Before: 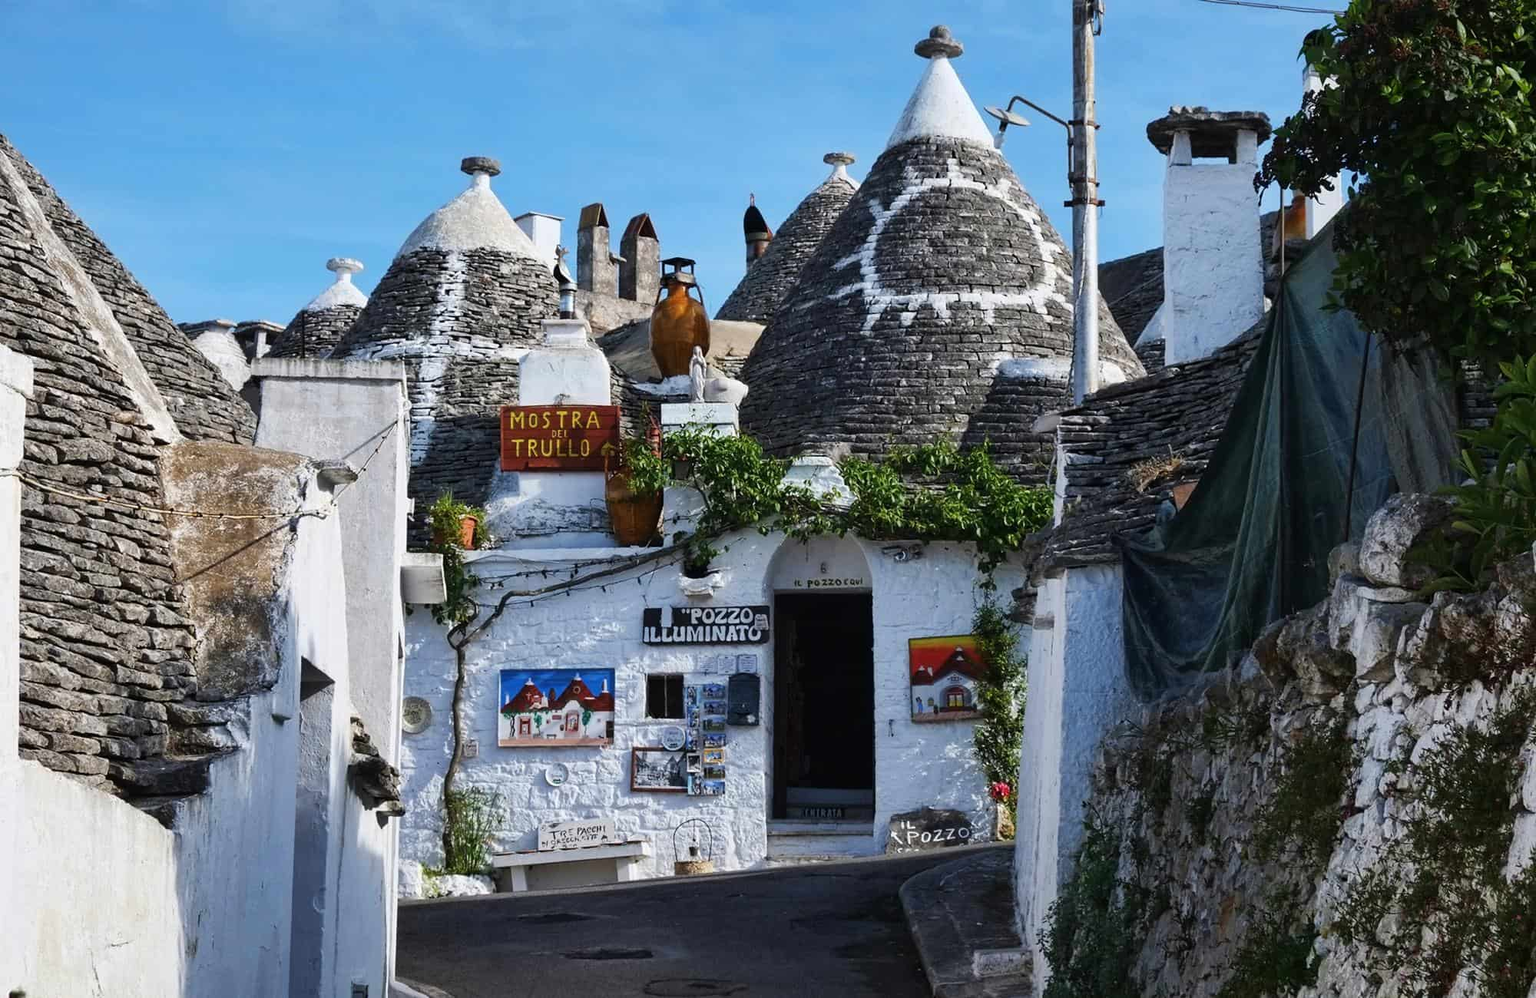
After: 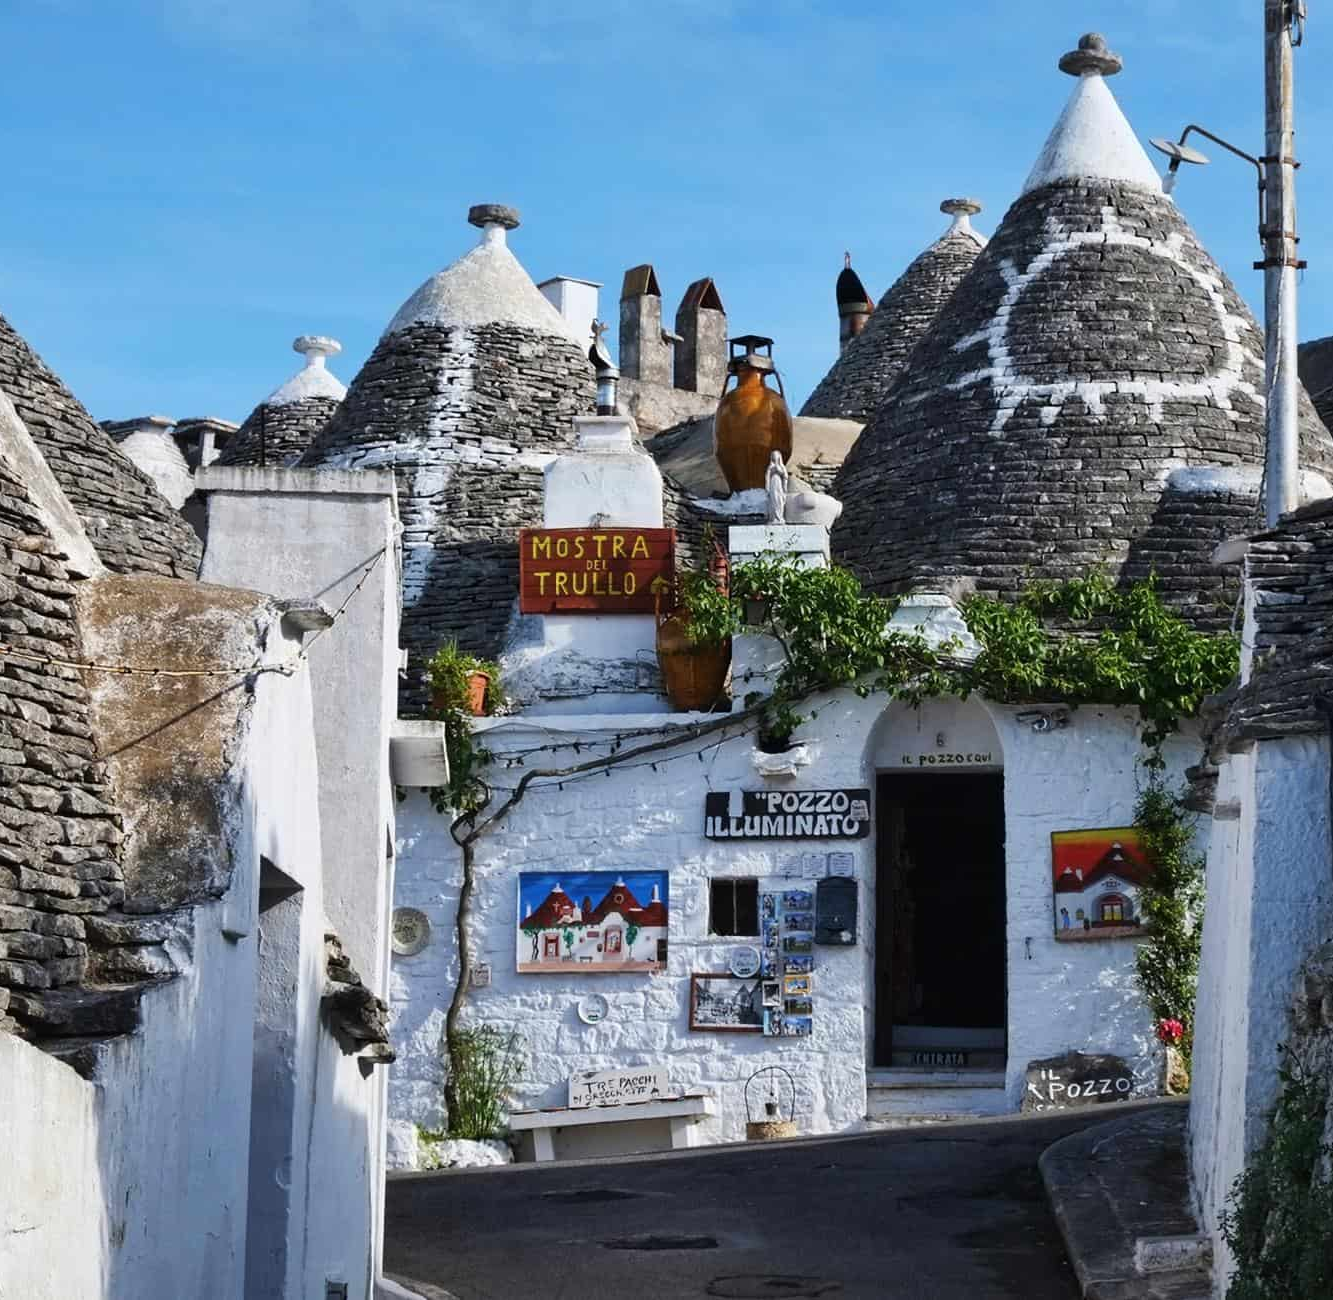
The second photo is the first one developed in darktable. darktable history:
crop and rotate: left 6.617%, right 26.717%
